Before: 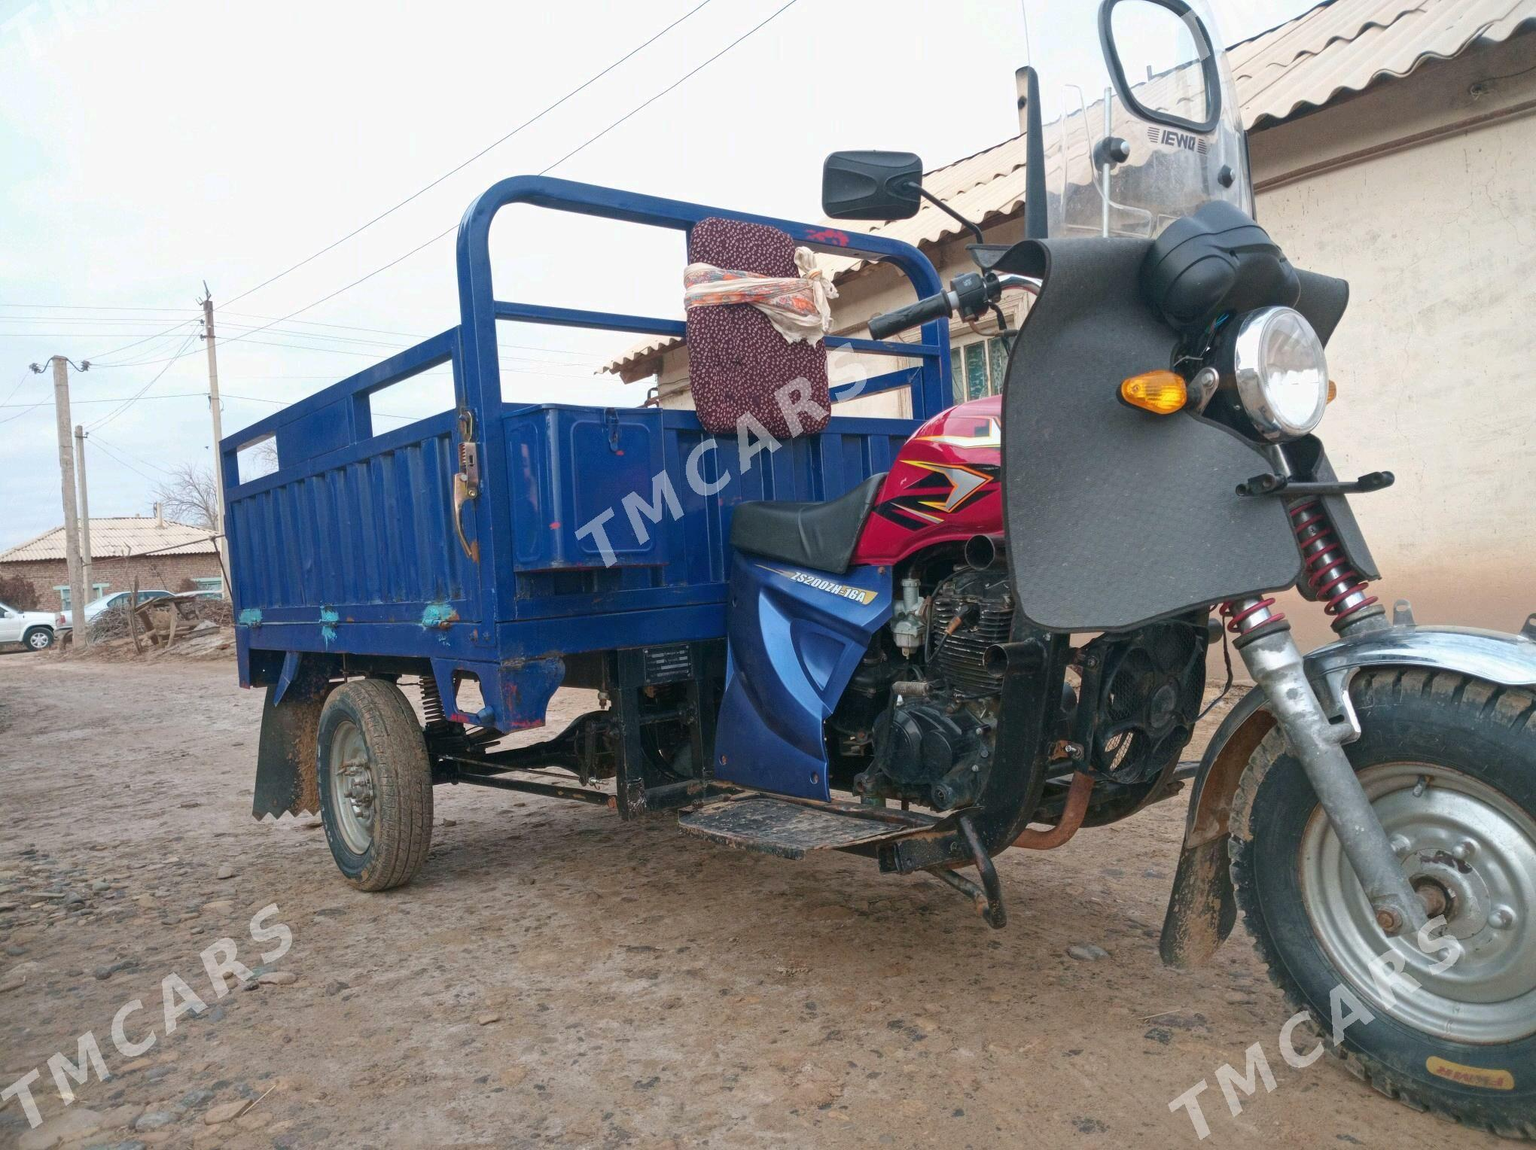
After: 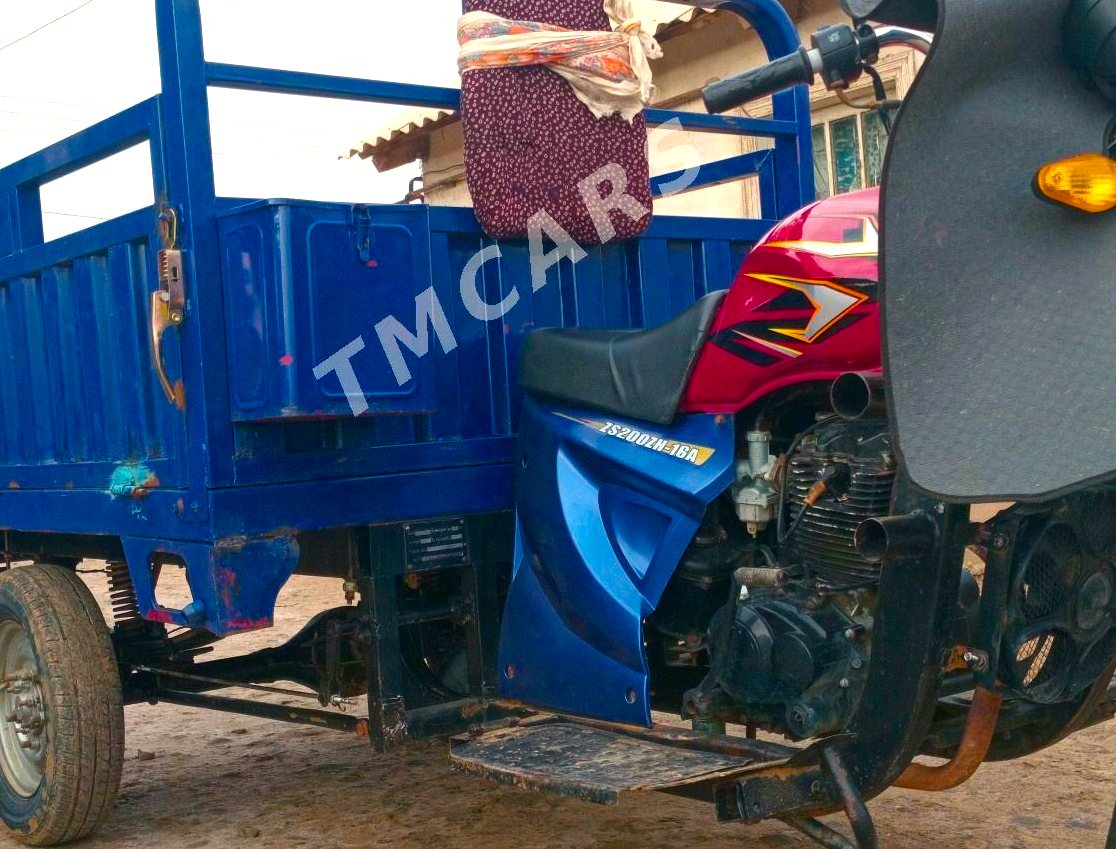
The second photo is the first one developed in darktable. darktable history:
color balance rgb: highlights gain › chroma 3.082%, highlights gain › hue 76.11°, white fulcrum 0.082 EV, perceptual saturation grading › global saturation 36.232%, perceptual saturation grading › shadows 35.289%, perceptual brilliance grading › highlights 10.412%, perceptual brilliance grading › shadows -10.609%, global vibrance 20%
crop and rotate: left 22.124%, top 22.169%, right 23.123%, bottom 22.219%
